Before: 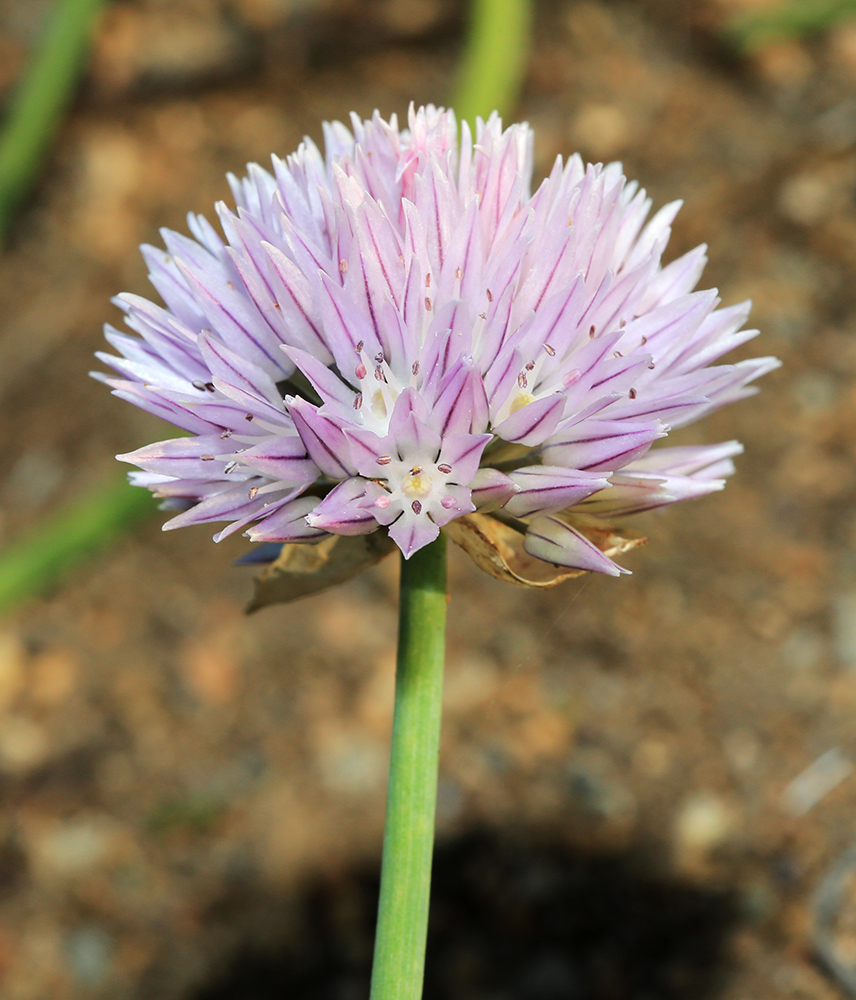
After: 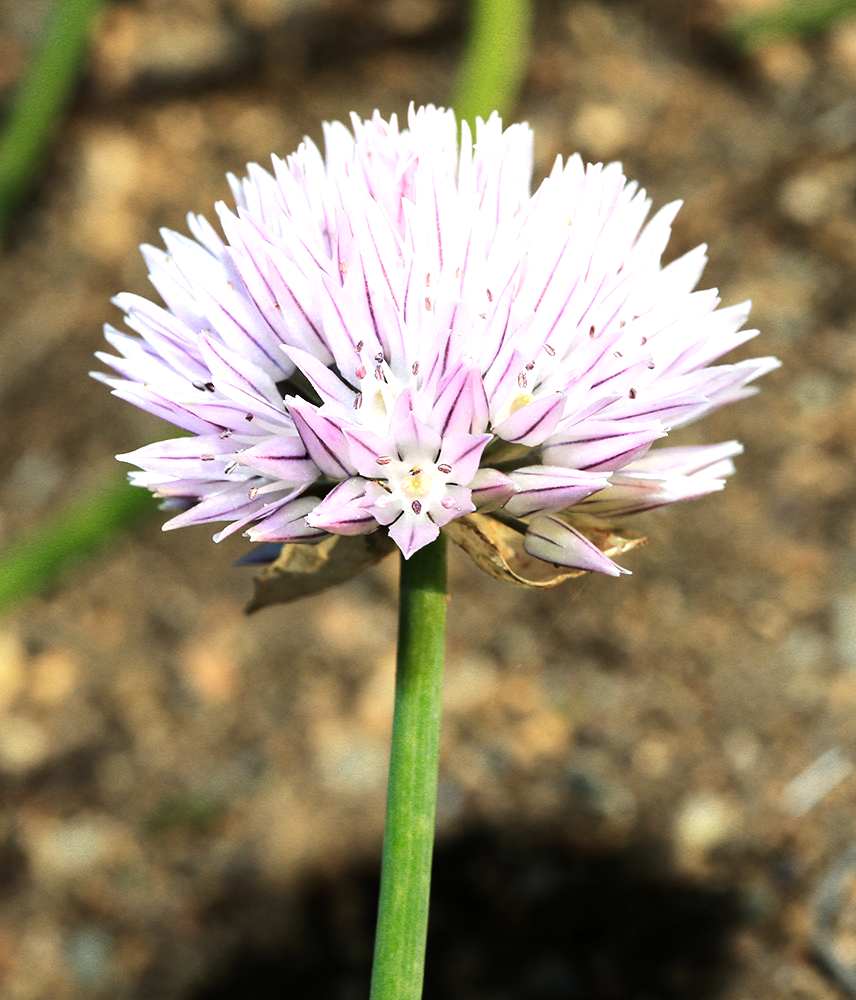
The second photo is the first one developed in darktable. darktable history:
tone equalizer: -8 EV -0.77 EV, -7 EV -0.739 EV, -6 EV -0.607 EV, -5 EV -0.38 EV, -3 EV 0.399 EV, -2 EV 0.6 EV, -1 EV 0.698 EV, +0 EV 0.771 EV, edges refinement/feathering 500, mask exposure compensation -1.57 EV, preserve details no
color zones: curves: ch0 [(0, 0.558) (0.143, 0.548) (0.286, 0.447) (0.429, 0.259) (0.571, 0.5) (0.714, 0.5) (0.857, 0.593) (1, 0.558)]; ch1 [(0, 0.543) (0.01, 0.544) (0.12, 0.492) (0.248, 0.458) (0.5, 0.534) (0.748, 0.5) (0.99, 0.469) (1, 0.543)]; ch2 [(0, 0.507) (0.143, 0.522) (0.286, 0.505) (0.429, 0.5) (0.571, 0.5) (0.714, 0.5) (0.857, 0.5) (1, 0.507)]
